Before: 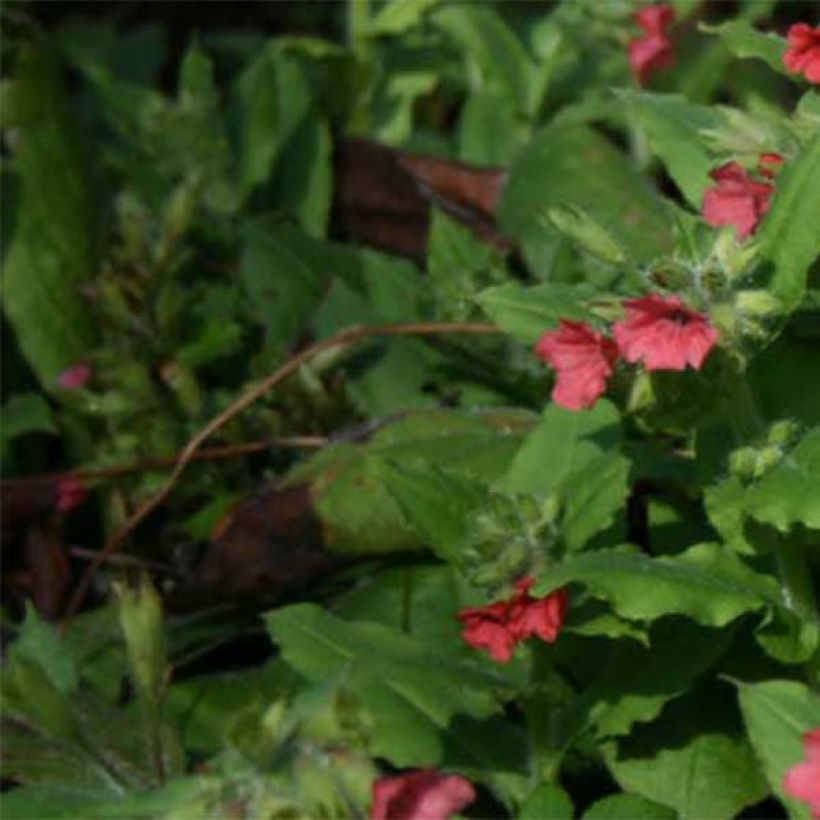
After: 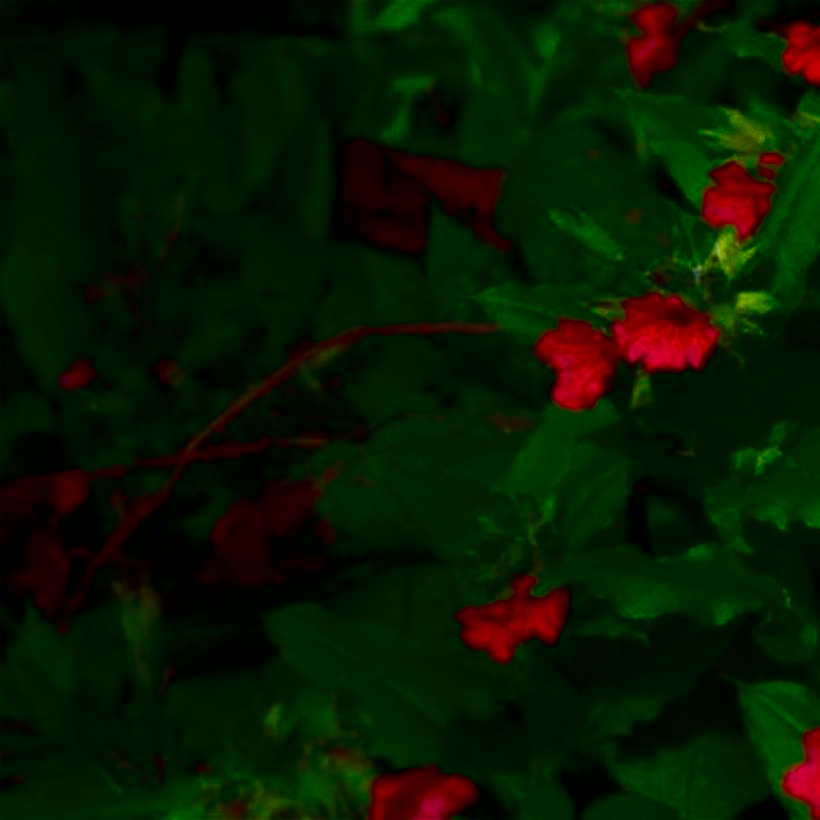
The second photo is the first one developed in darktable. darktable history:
contrast brightness saturation: brightness -0.986, saturation 0.981
tone equalizer: -8 EV -0.39 EV, -7 EV -0.397 EV, -6 EV -0.302 EV, -5 EV -0.185 EV, -3 EV 0.218 EV, -2 EV 0.323 EV, -1 EV 0.407 EV, +0 EV 0.387 EV, mask exposure compensation -0.514 EV
